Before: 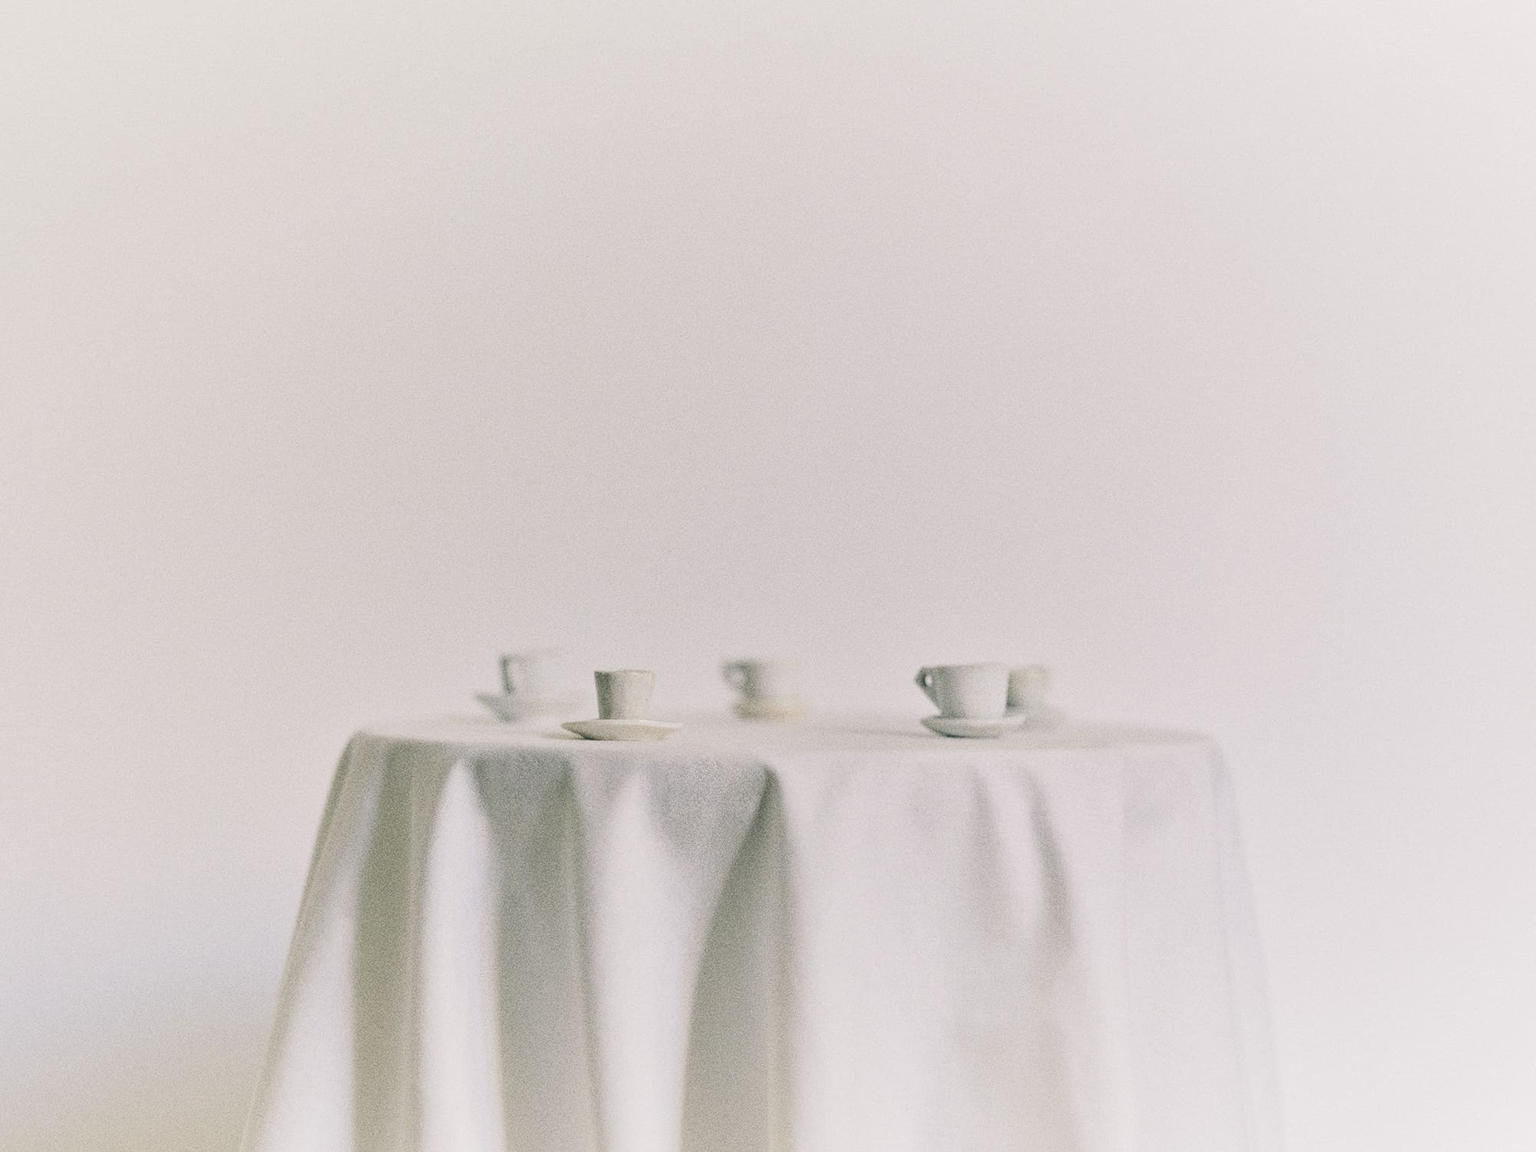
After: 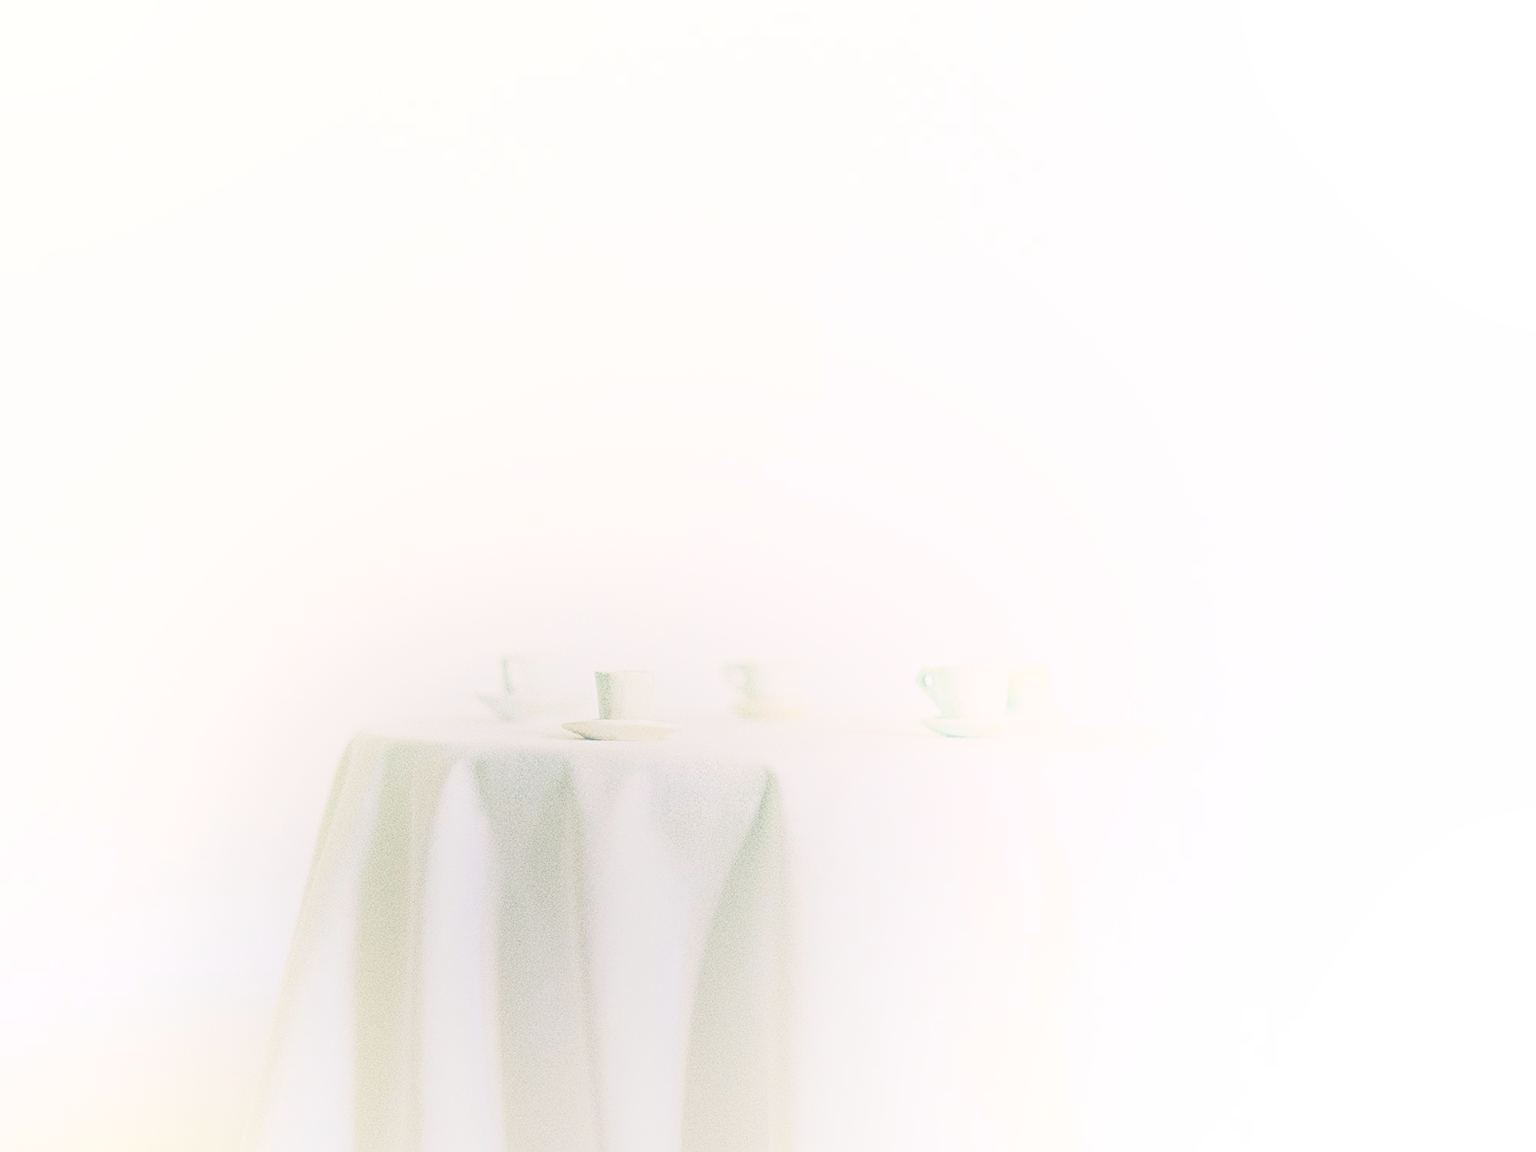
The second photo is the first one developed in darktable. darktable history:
shadows and highlights: shadows 0, highlights 40
sharpen: radius 2.543, amount 0.636
filmic rgb: black relative exposure -7.65 EV, white relative exposure 4.56 EV, hardness 3.61, contrast 1.05
bloom: size 40%
